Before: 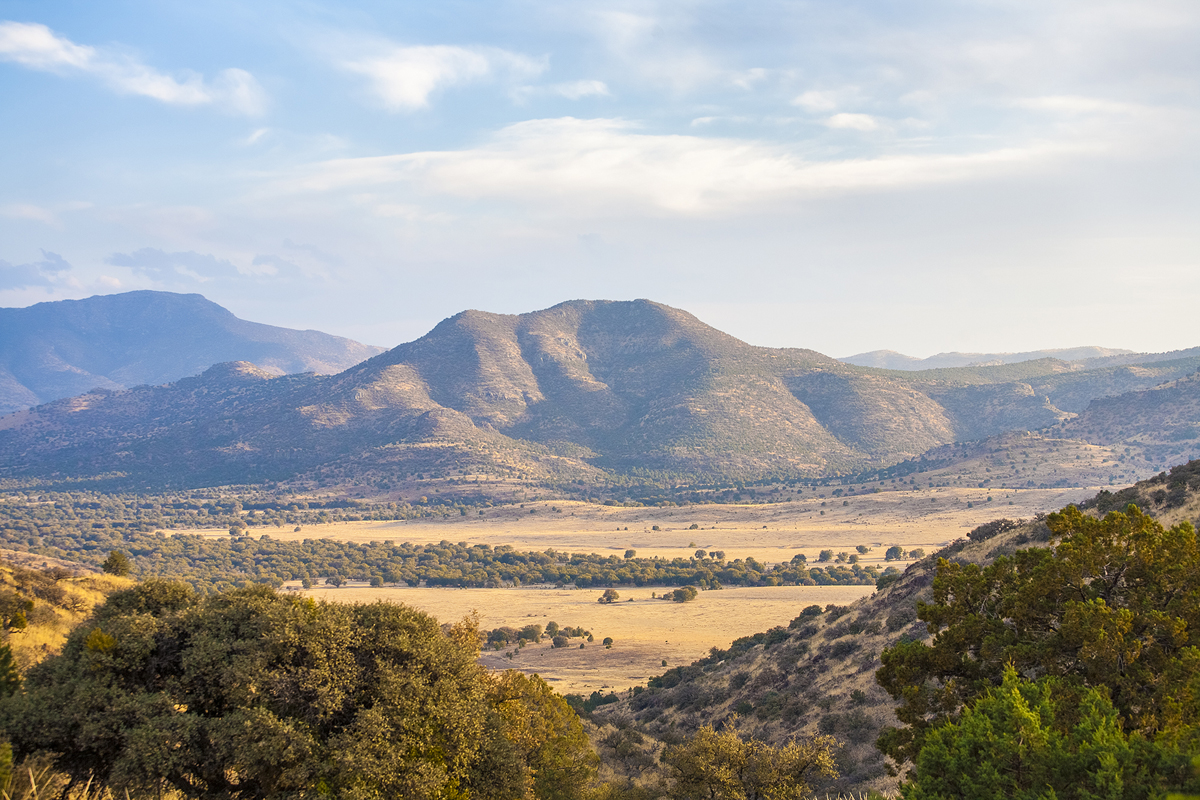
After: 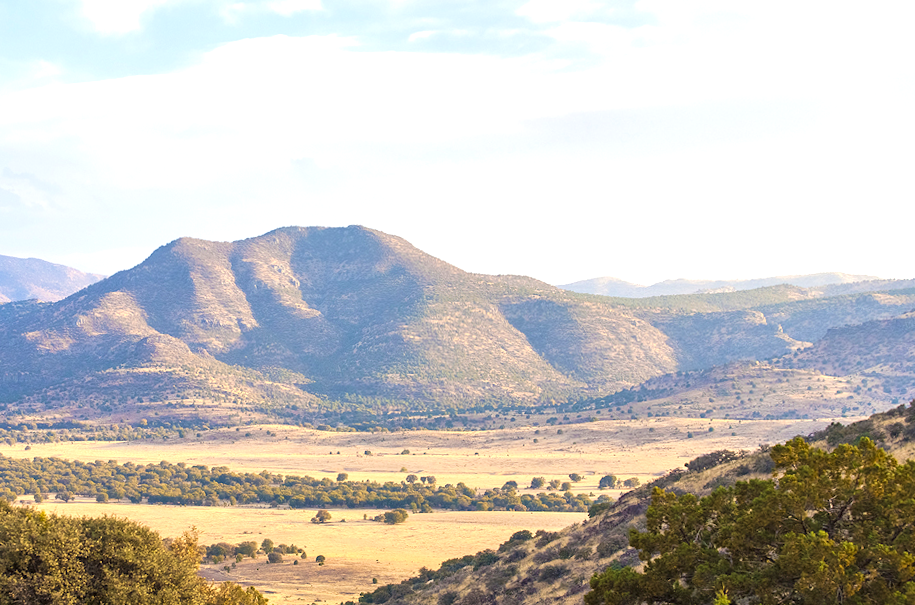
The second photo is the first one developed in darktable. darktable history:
crop: left 19.159%, top 9.58%, bottom 9.58%
velvia: on, module defaults
exposure: exposure 0.507 EV, compensate highlight preservation false
contrast brightness saturation: contrast 0.05
rotate and perspective: rotation 0.062°, lens shift (vertical) 0.115, lens shift (horizontal) -0.133, crop left 0.047, crop right 0.94, crop top 0.061, crop bottom 0.94
